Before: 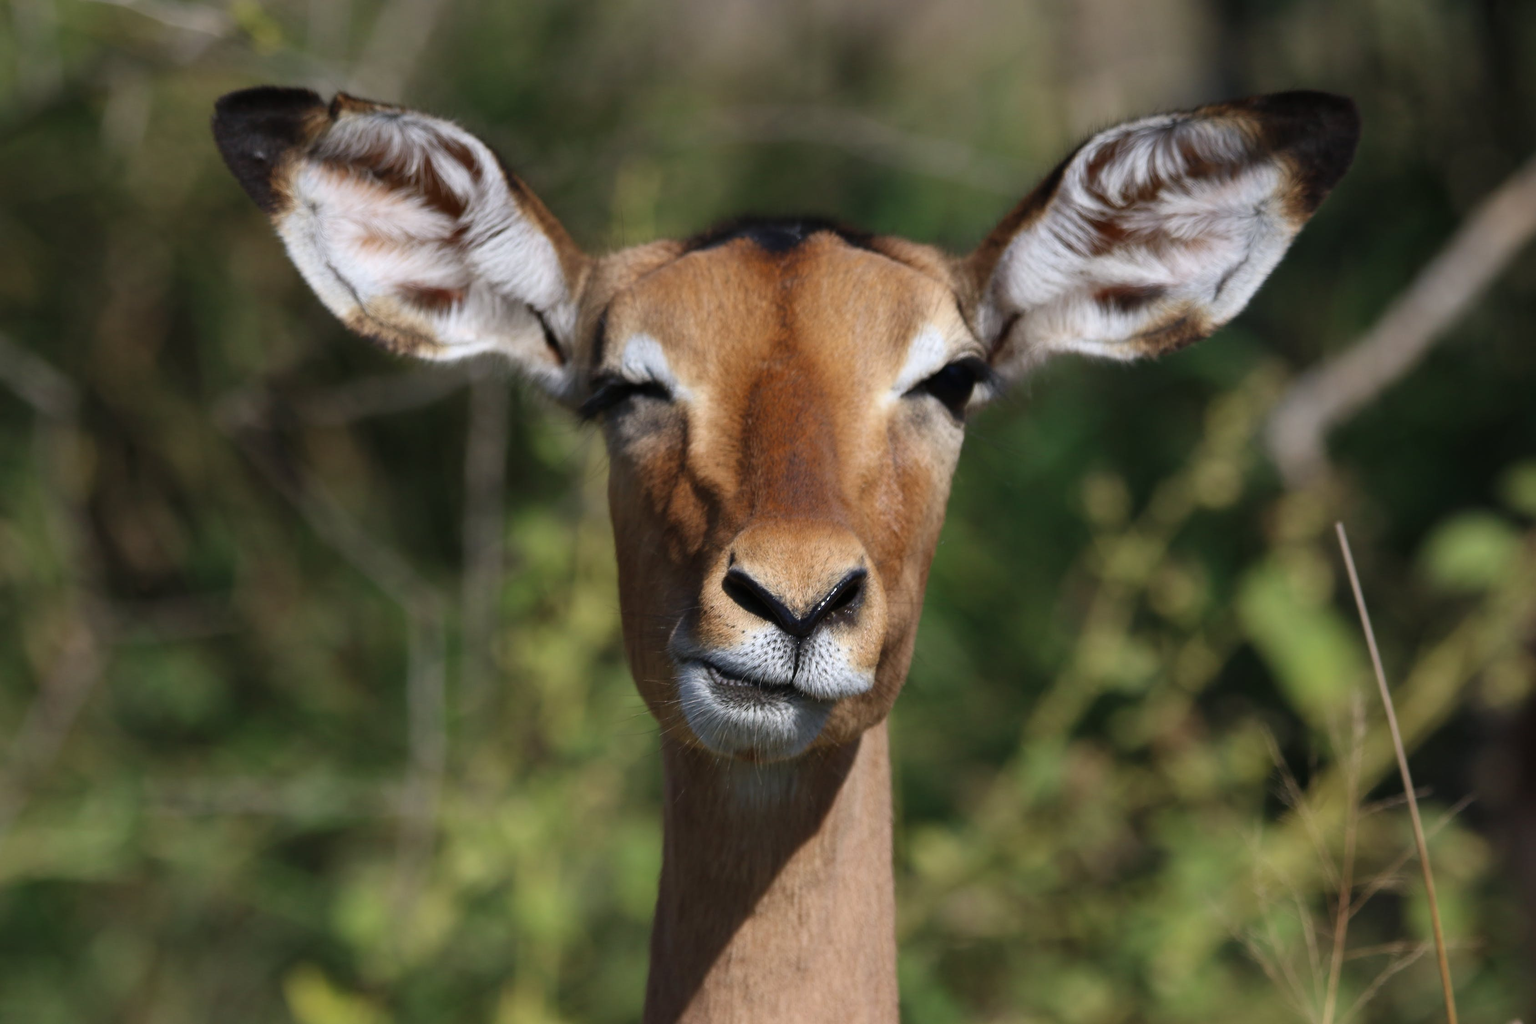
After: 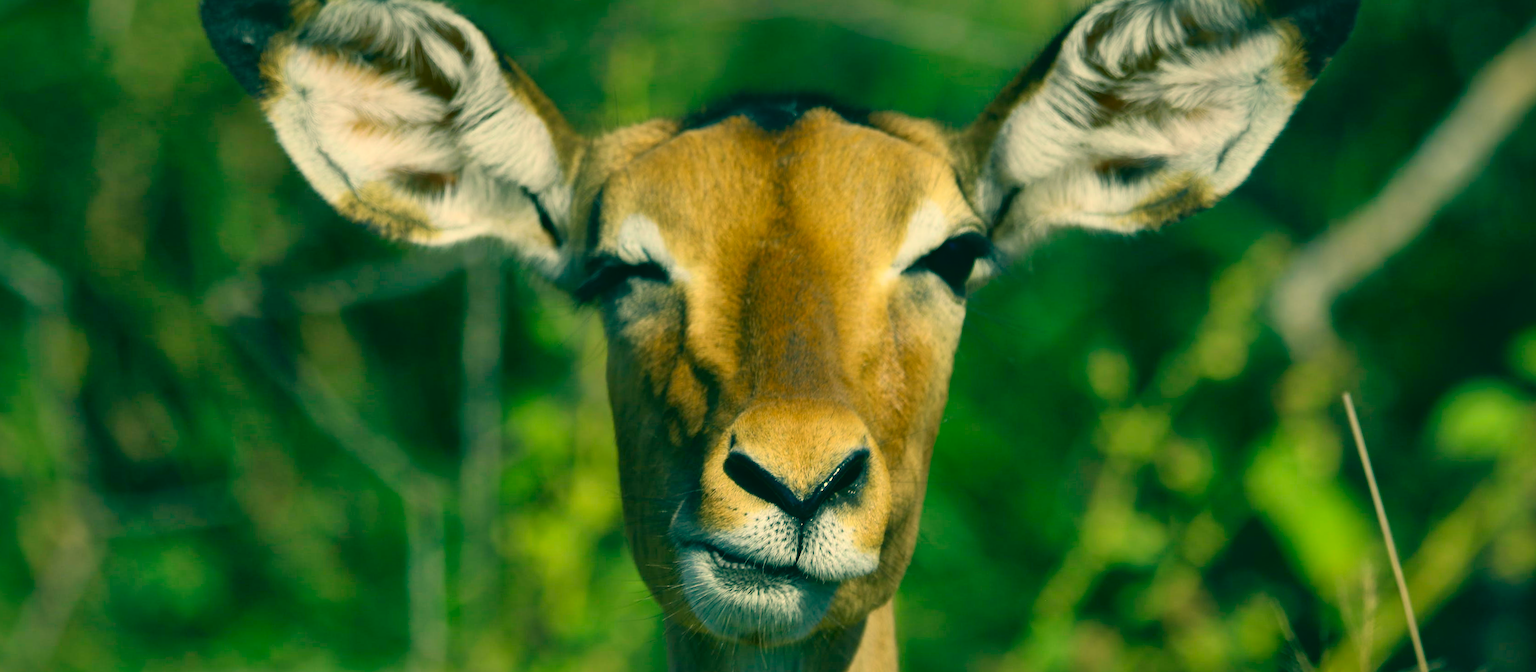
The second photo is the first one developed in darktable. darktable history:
color correction: highlights a* 1.83, highlights b* 34.02, shadows a* -36.68, shadows b* -5.48
tone curve: curves: ch0 [(0, 0) (0.051, 0.03) (0.096, 0.071) (0.243, 0.246) (0.461, 0.515) (0.605, 0.692) (0.761, 0.85) (0.881, 0.933) (1, 0.984)]; ch1 [(0, 0) (0.1, 0.038) (0.318, 0.243) (0.431, 0.384) (0.488, 0.475) (0.499, 0.499) (0.534, 0.546) (0.567, 0.592) (0.601, 0.632) (0.734, 0.809) (1, 1)]; ch2 [(0, 0) (0.297, 0.257) (0.414, 0.379) (0.453, 0.45) (0.479, 0.483) (0.504, 0.499) (0.52, 0.519) (0.541, 0.554) (0.614, 0.652) (0.817, 0.874) (1, 1)], color space Lab, independent channels, preserve colors none
crop: top 11.166%, bottom 22.168%
rotate and perspective: rotation -1°, crop left 0.011, crop right 0.989, crop top 0.025, crop bottom 0.975
shadows and highlights: on, module defaults
